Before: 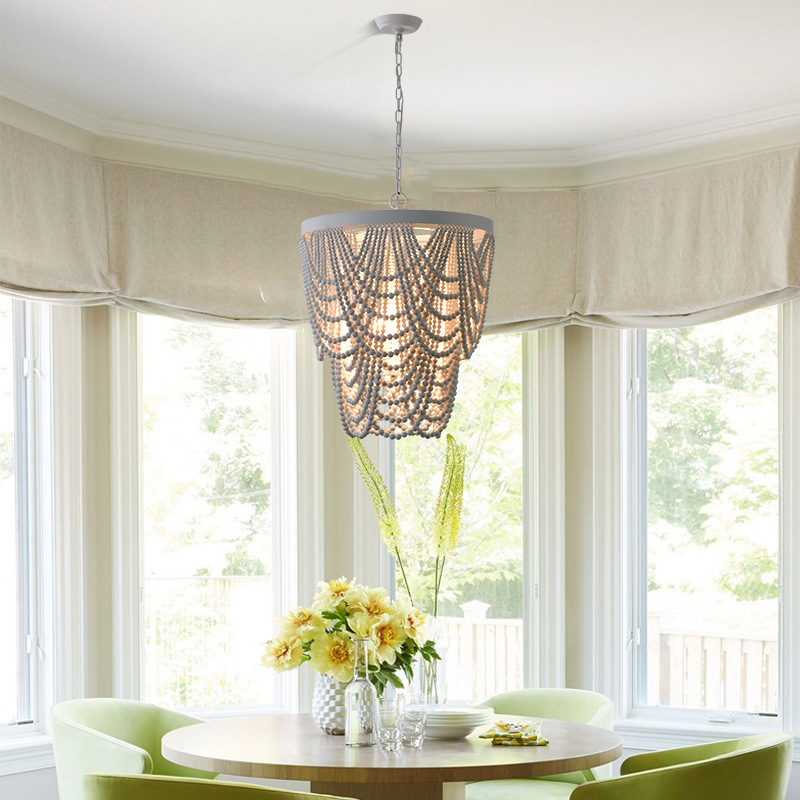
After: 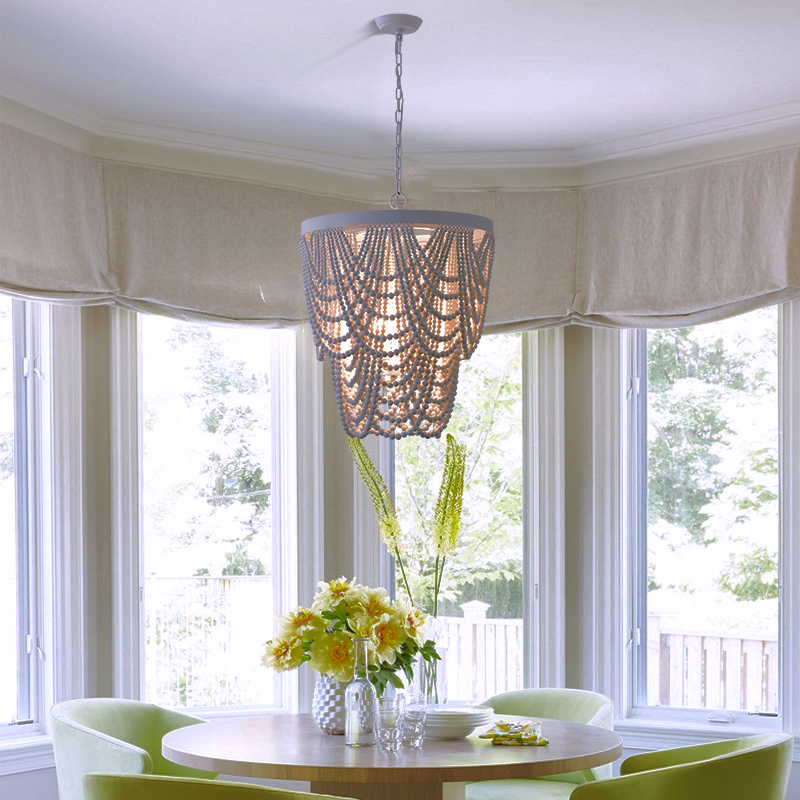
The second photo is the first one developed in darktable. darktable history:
white balance: red 1.004, blue 1.096
shadows and highlights: shadows 40, highlights -60
